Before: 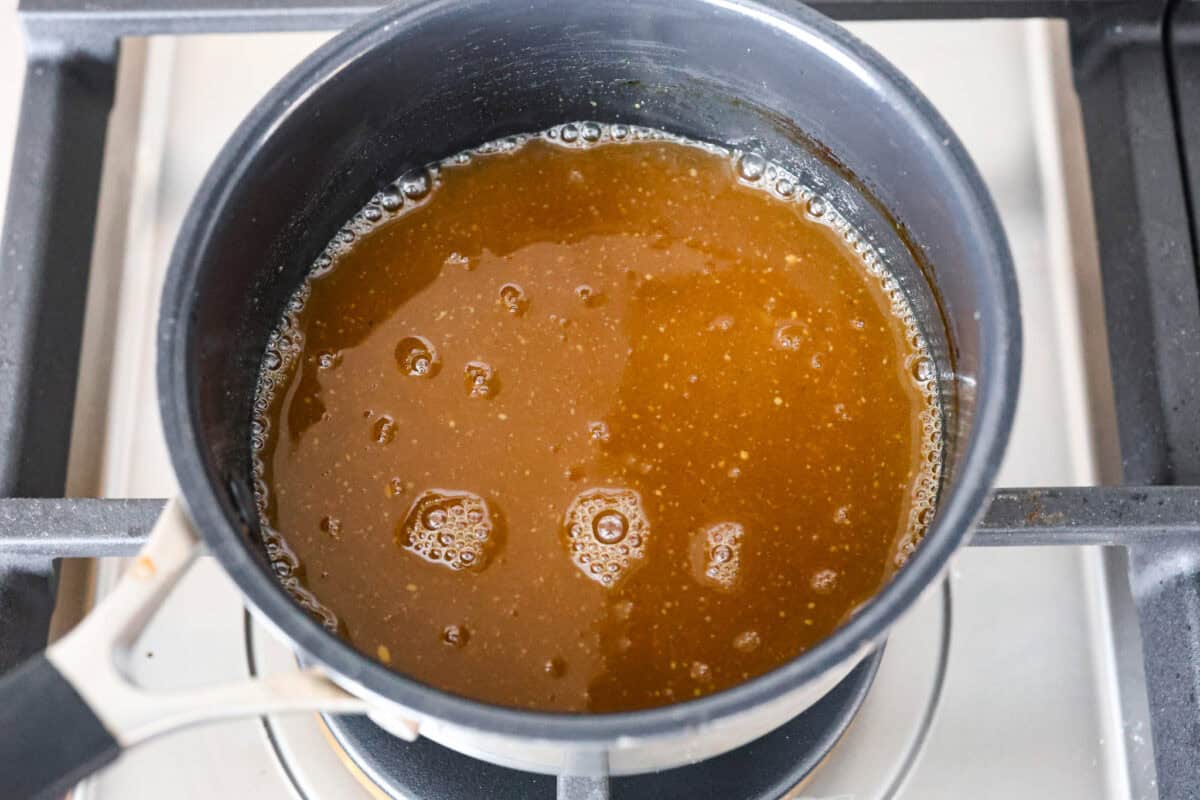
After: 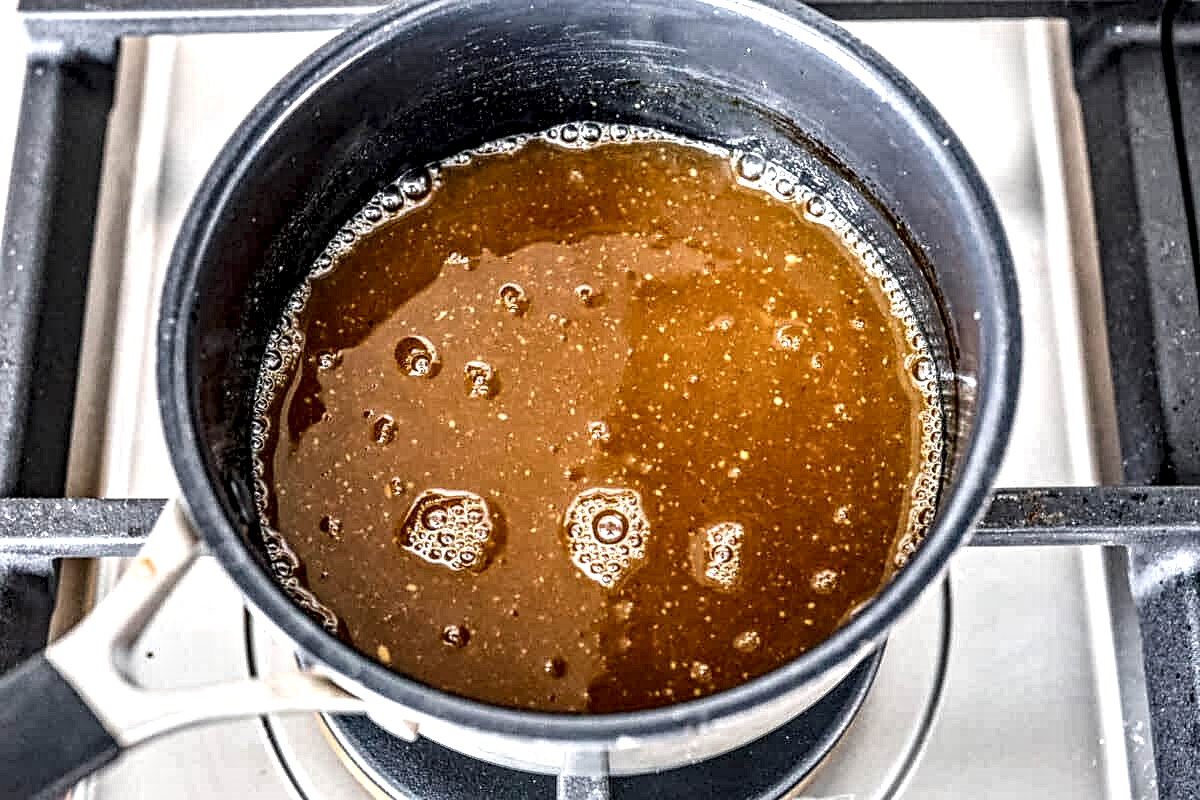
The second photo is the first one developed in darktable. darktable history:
local contrast: highlights 19%, detail 186%
contrast equalizer: octaves 7, y [[0.5, 0.542, 0.583, 0.625, 0.667, 0.708], [0.5 ×6], [0.5 ×6], [0 ×6], [0 ×6]]
sharpen: radius 1.559, amount 0.373, threshold 1.271
